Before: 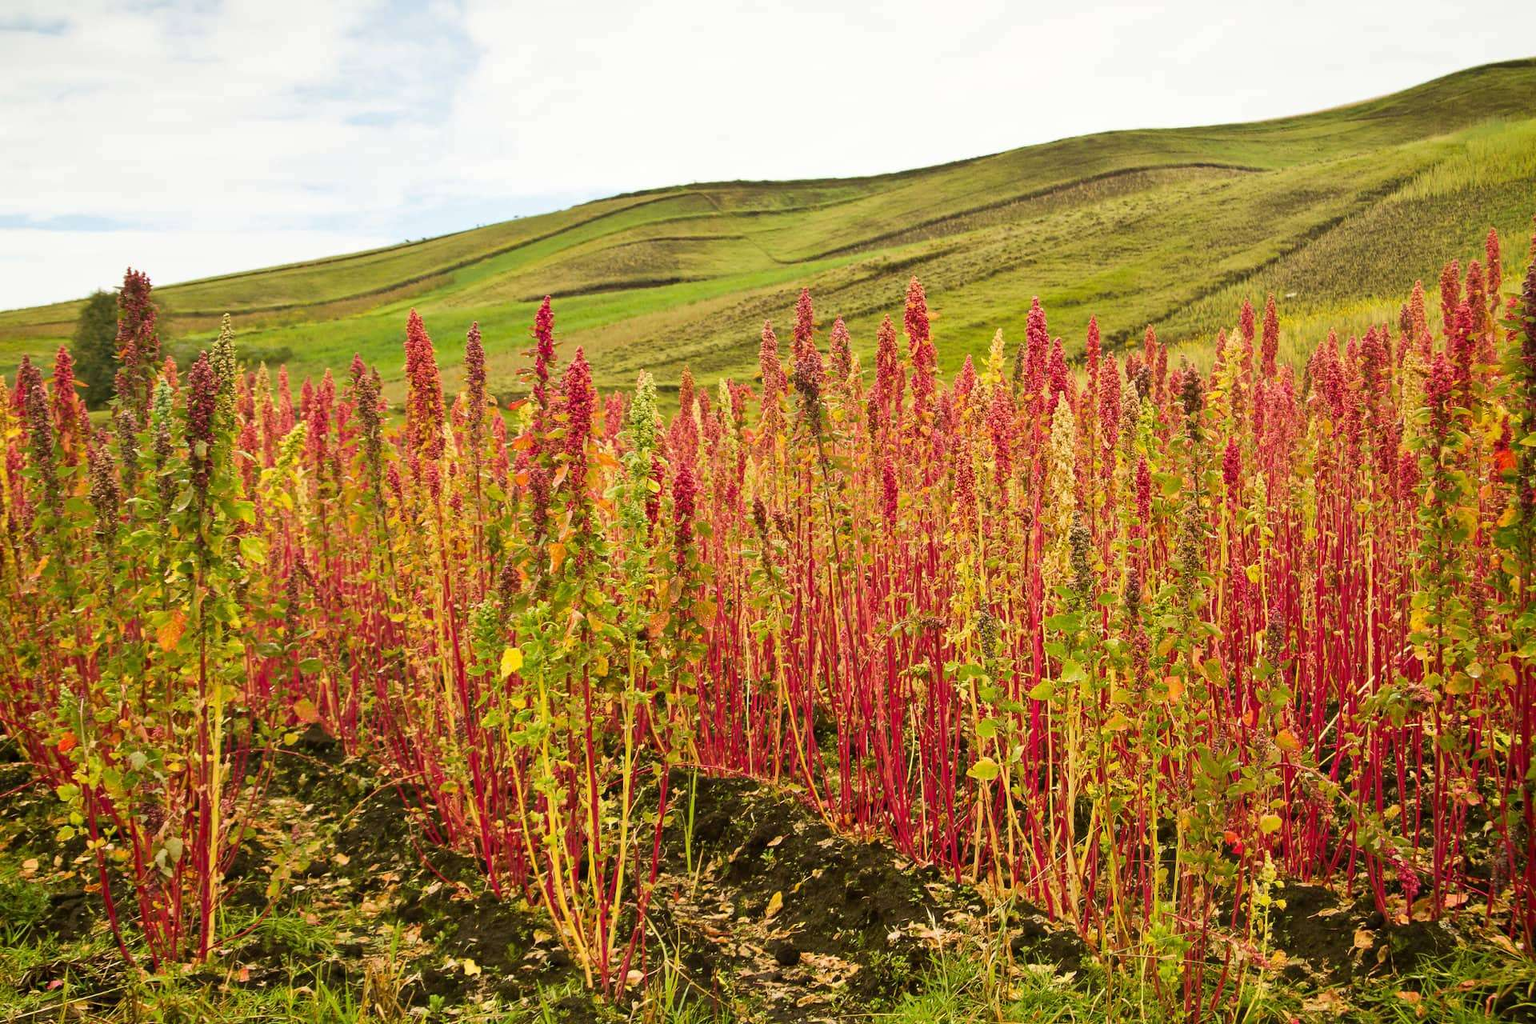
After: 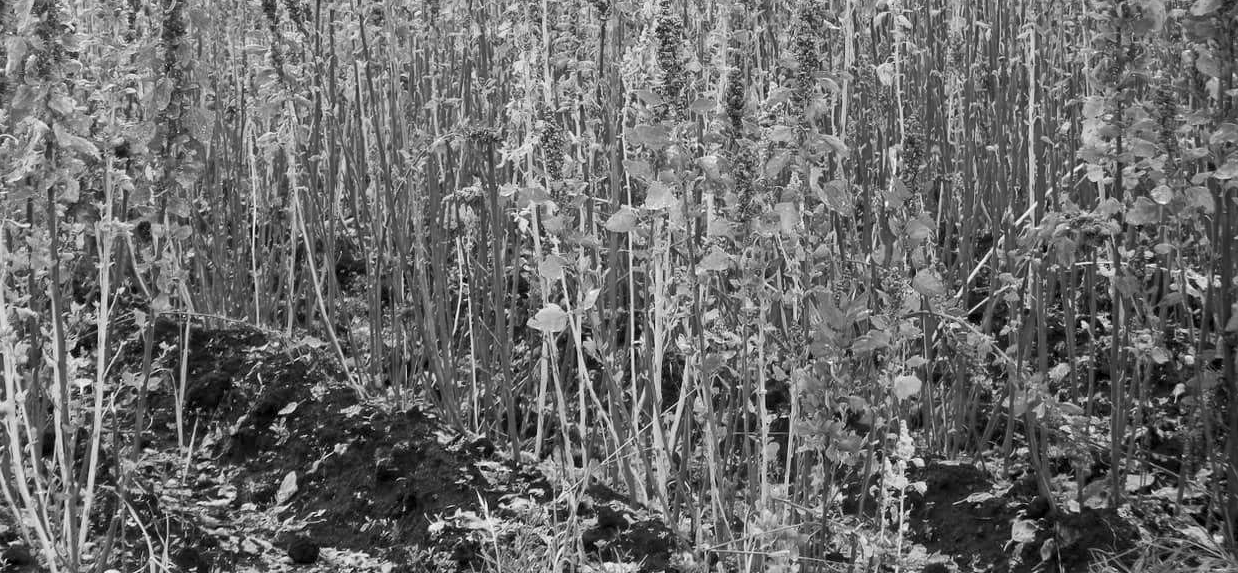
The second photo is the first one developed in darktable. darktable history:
color zones: curves: ch1 [(0, 0.34) (0.143, 0.164) (0.286, 0.152) (0.429, 0.176) (0.571, 0.173) (0.714, 0.188) (0.857, 0.199) (1, 0.34)]
monochrome: on, module defaults
crop and rotate: left 35.509%, top 50.238%, bottom 4.934%
local contrast: highlights 100%, shadows 100%, detail 120%, midtone range 0.2
